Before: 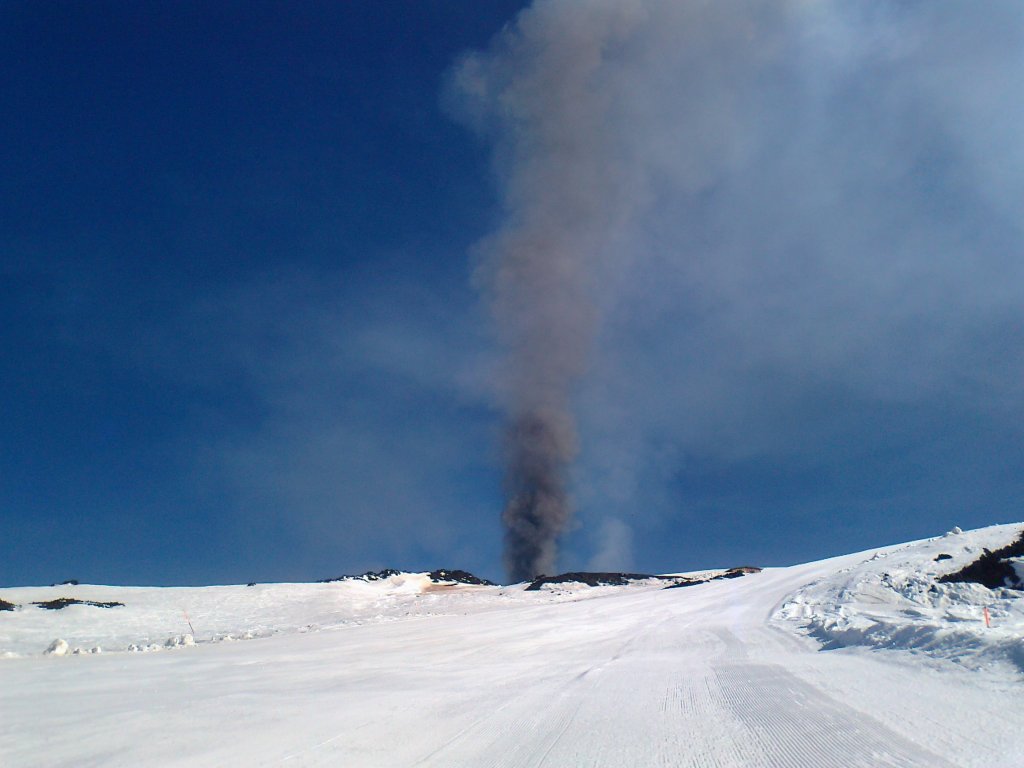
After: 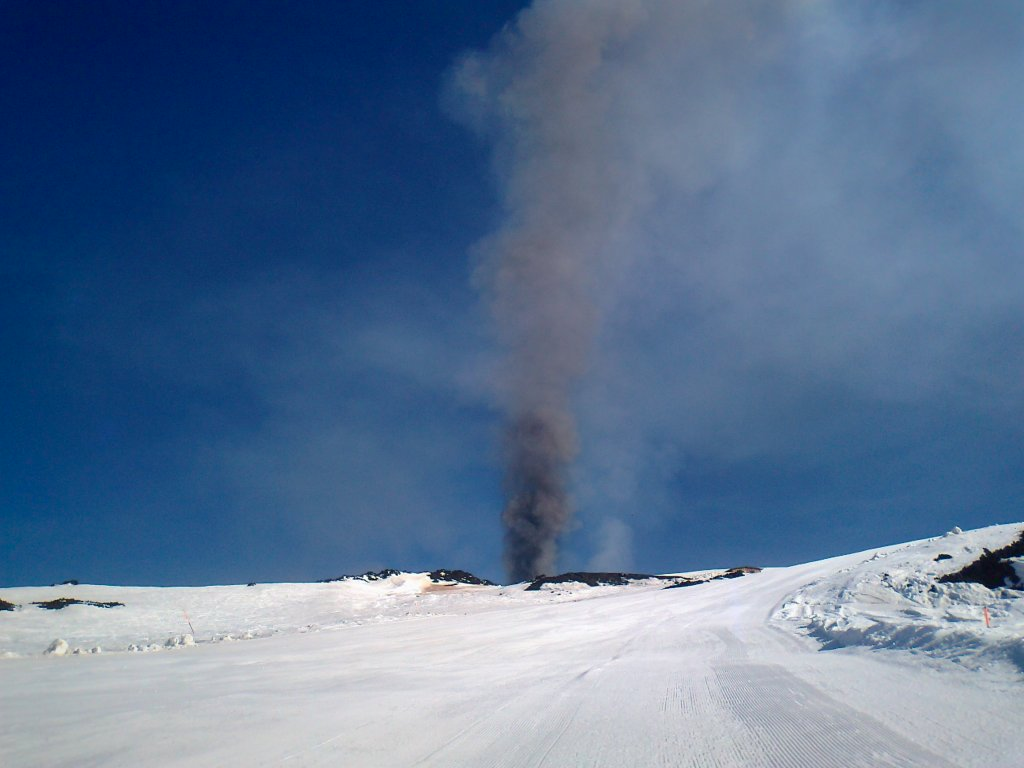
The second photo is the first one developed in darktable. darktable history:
exposure: compensate exposure bias true, compensate highlight preservation false
vignetting: fall-off radius 100.28%, saturation 0.384, width/height ratio 1.342
